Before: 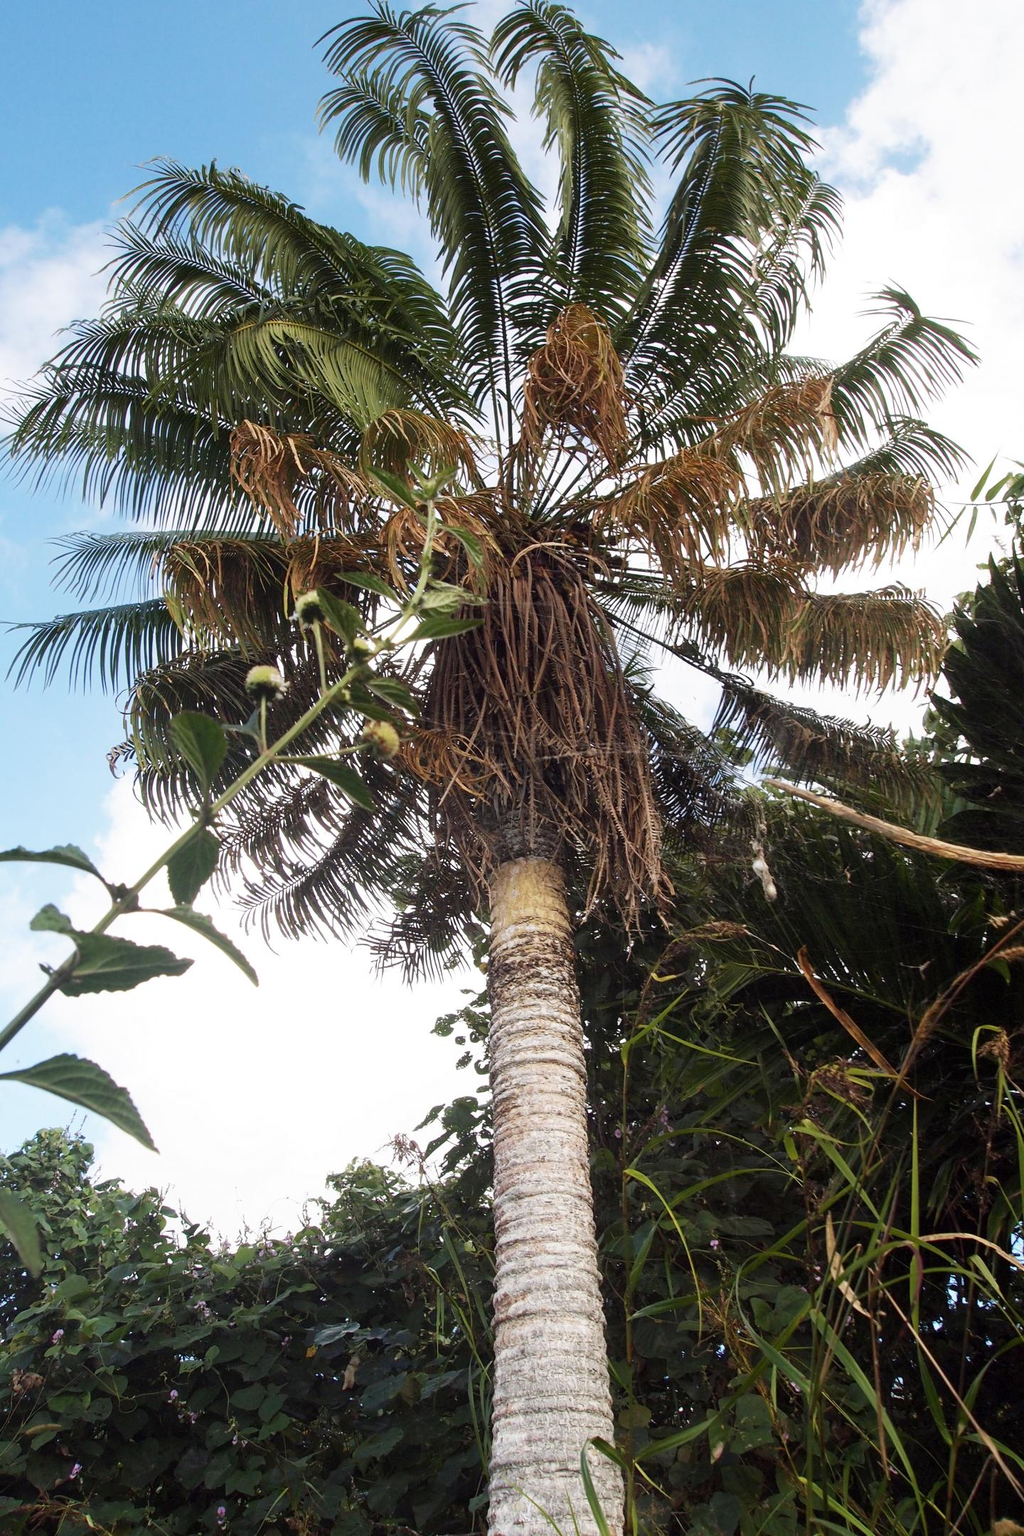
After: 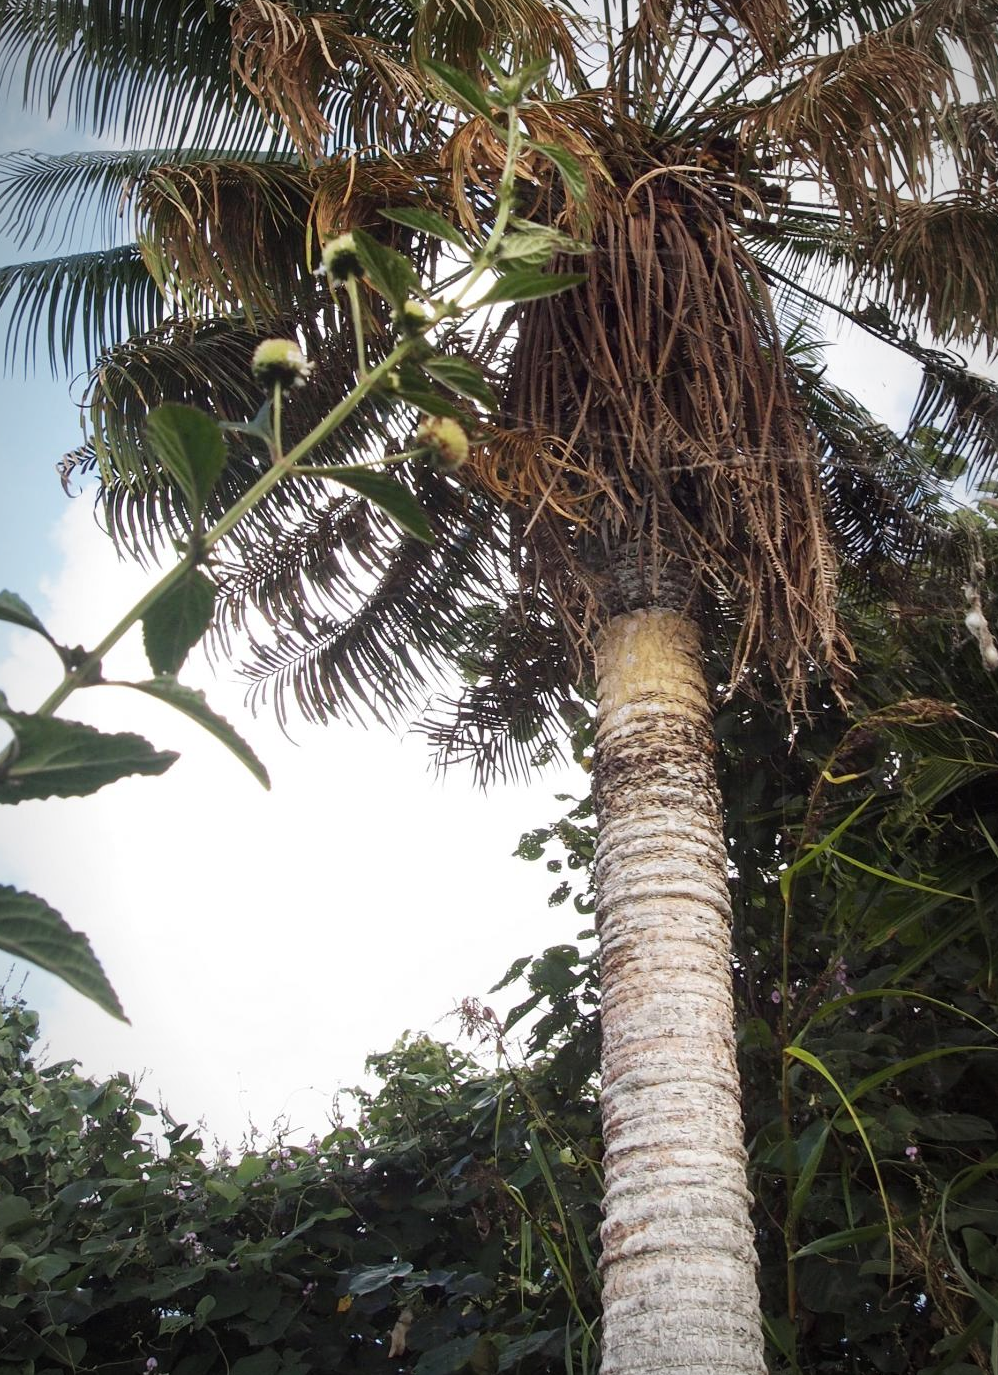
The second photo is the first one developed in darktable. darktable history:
crop: left 6.488%, top 27.668%, right 24.183%, bottom 8.656%
vignetting: fall-off radius 60%, automatic ratio true
